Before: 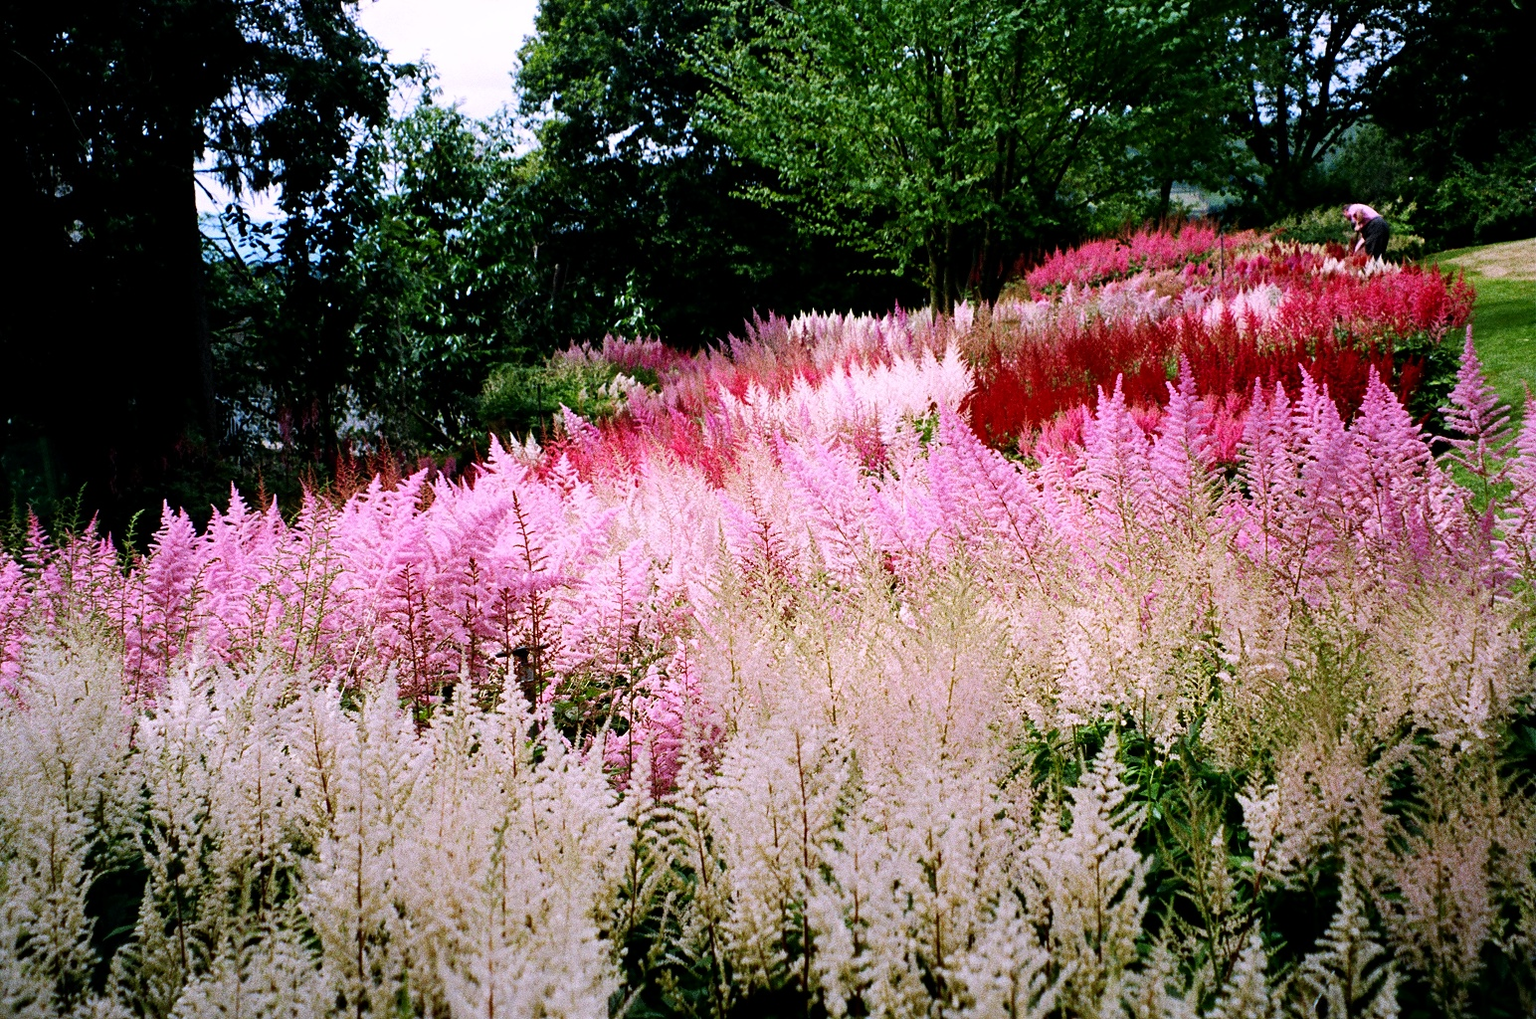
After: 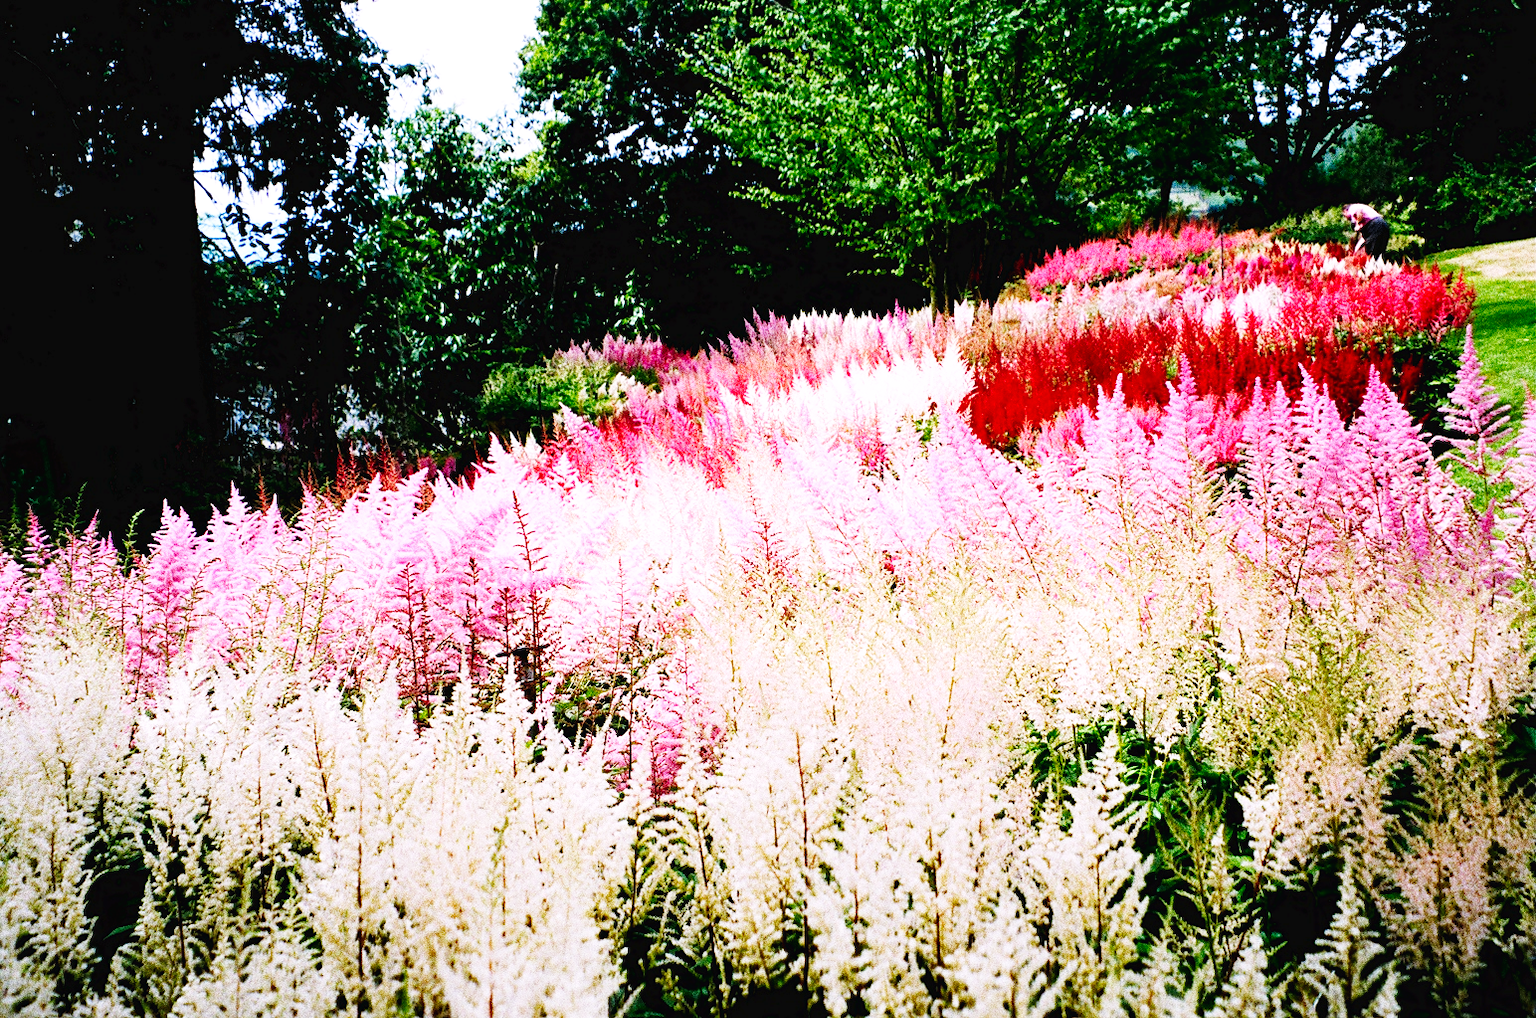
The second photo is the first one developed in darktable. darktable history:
exposure: compensate highlight preservation false
base curve: curves: ch0 [(0, 0.003) (0.001, 0.002) (0.006, 0.004) (0.02, 0.022) (0.048, 0.086) (0.094, 0.234) (0.162, 0.431) (0.258, 0.629) (0.385, 0.8) (0.548, 0.918) (0.751, 0.988) (1, 1)], preserve colors none
